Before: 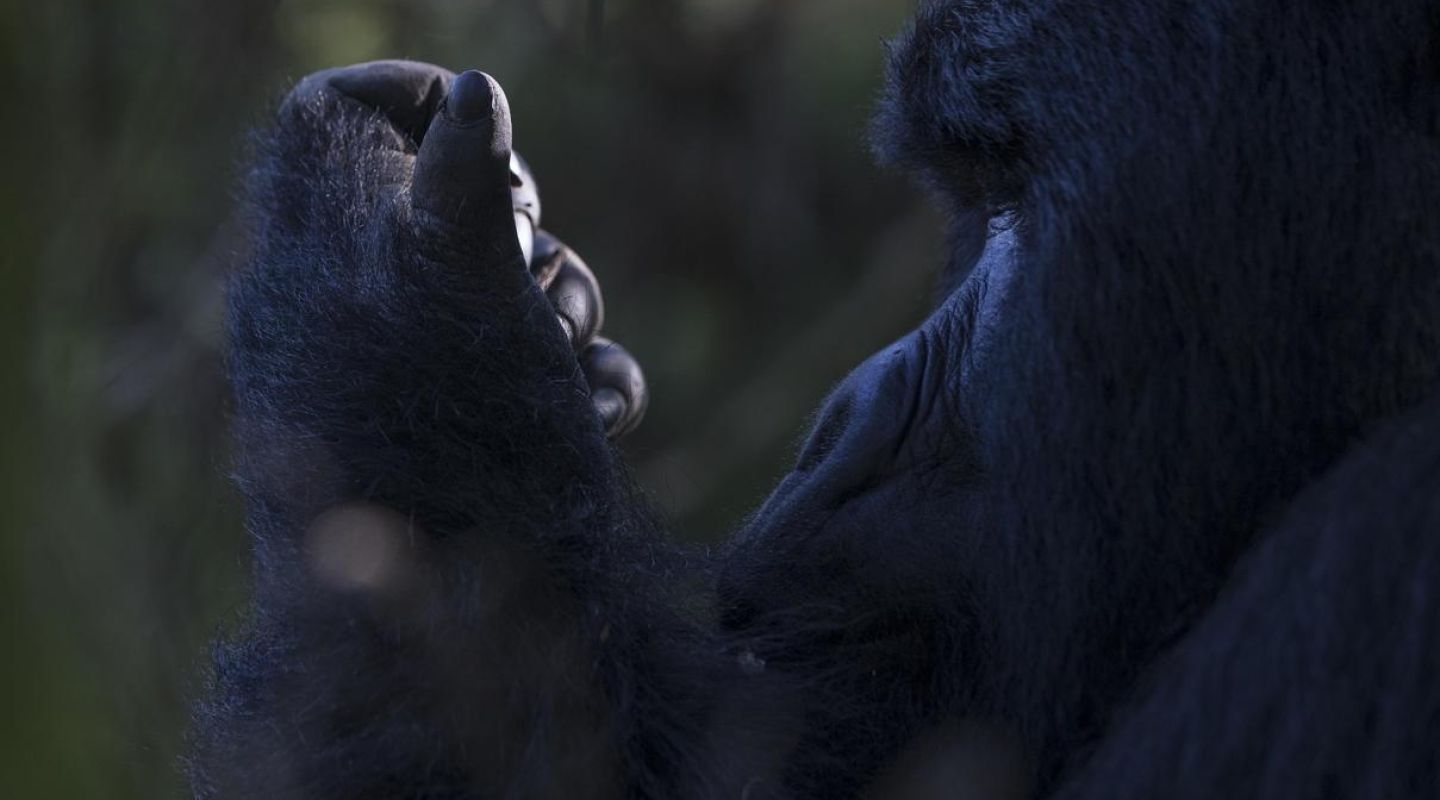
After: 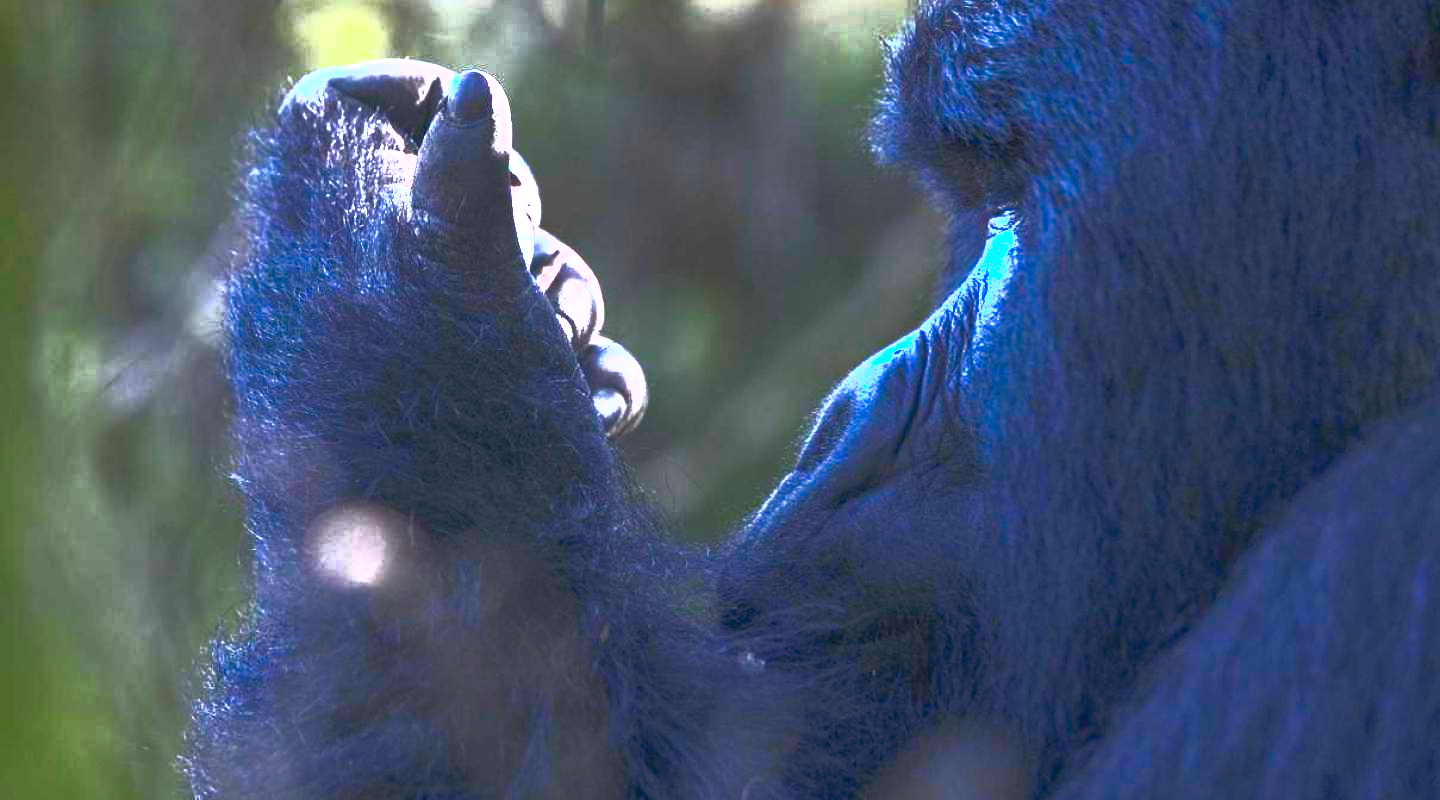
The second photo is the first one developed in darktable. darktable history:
exposure: exposure 3 EV, compensate highlight preservation false
contrast brightness saturation: contrast 1, brightness 1, saturation 1
base curve: curves: ch0 [(0, 0) (0.564, 0.291) (0.802, 0.731) (1, 1)]
